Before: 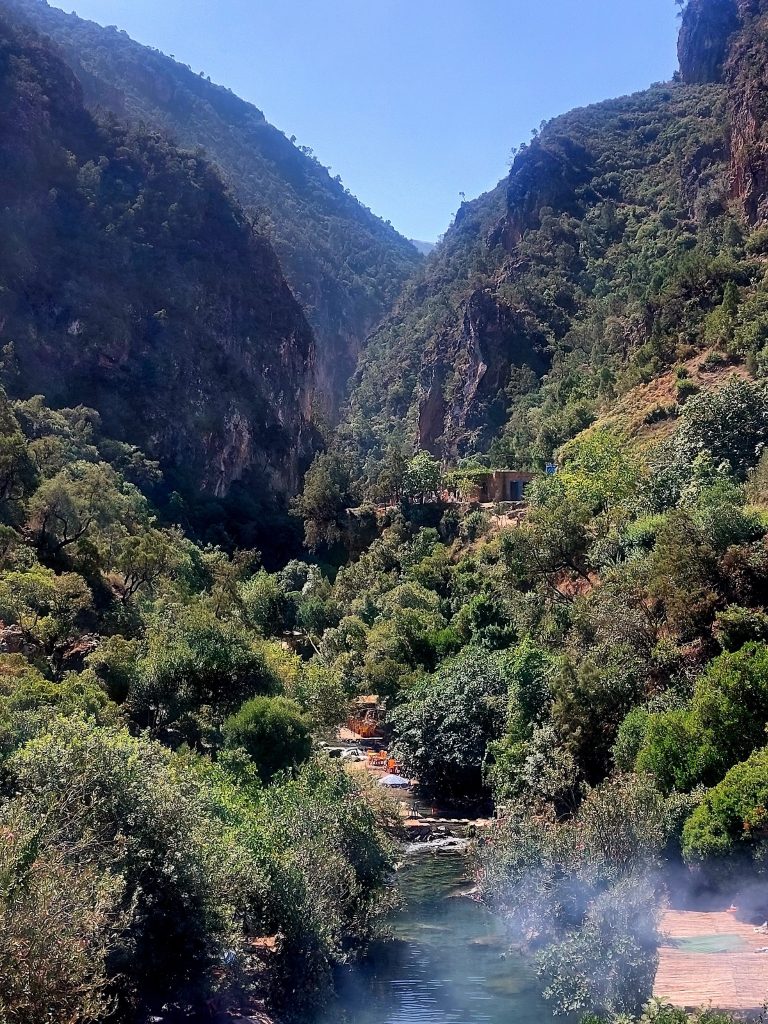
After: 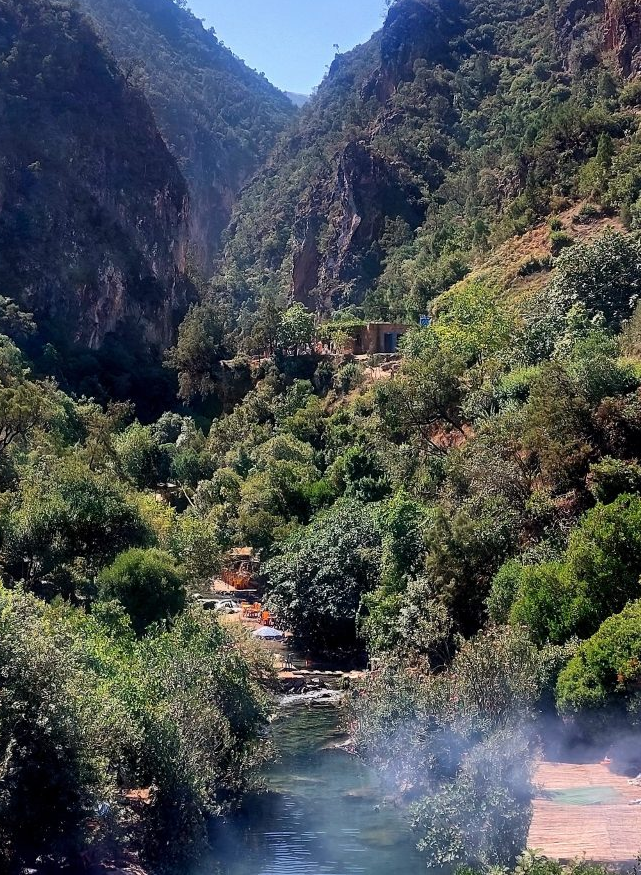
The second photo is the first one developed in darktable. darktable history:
crop: left 16.466%, top 14.541%
